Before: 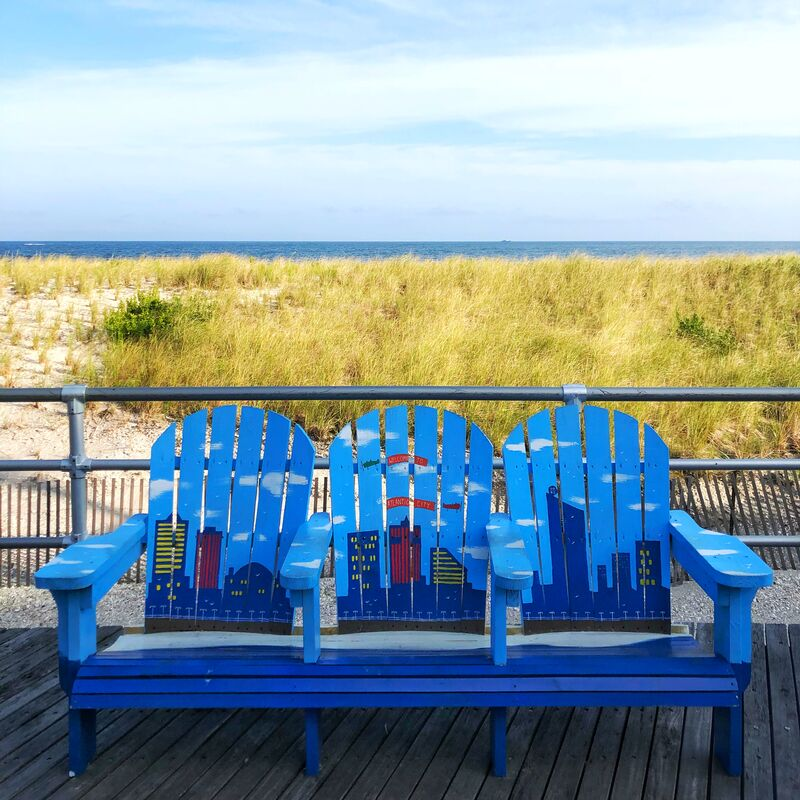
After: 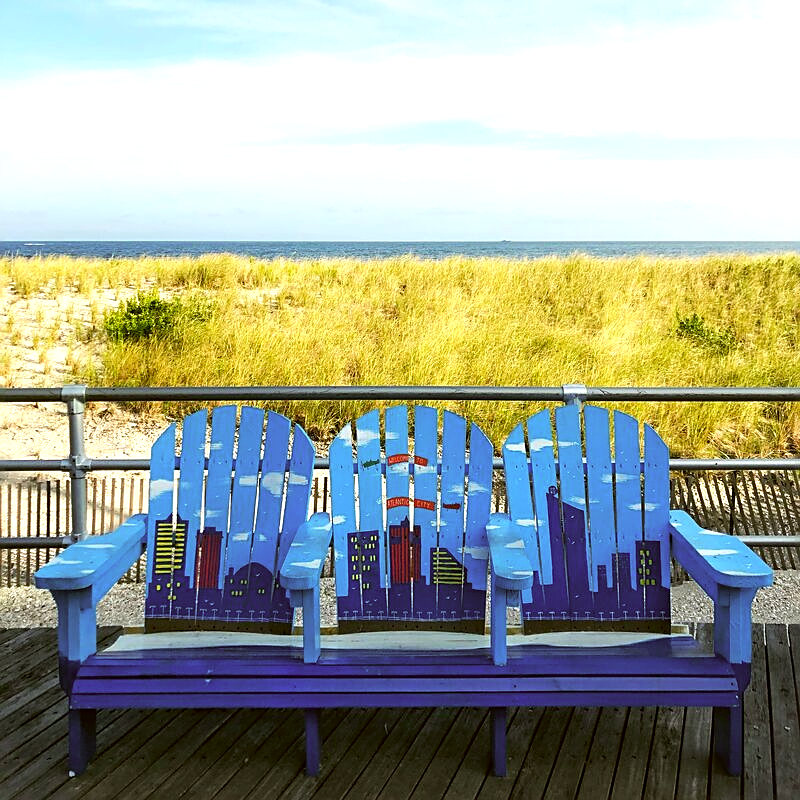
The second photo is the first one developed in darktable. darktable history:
sharpen: on, module defaults
tone equalizer: -8 EV -0.43 EV, -7 EV -0.36 EV, -6 EV -0.307 EV, -5 EV -0.185 EV, -3 EV 0.195 EV, -2 EV 0.332 EV, -1 EV 0.38 EV, +0 EV 0.387 EV, edges refinement/feathering 500, mask exposure compensation -1.57 EV, preserve details no
color correction: highlights a* -1.2, highlights b* 10.27, shadows a* 0.238, shadows b* 20.04
